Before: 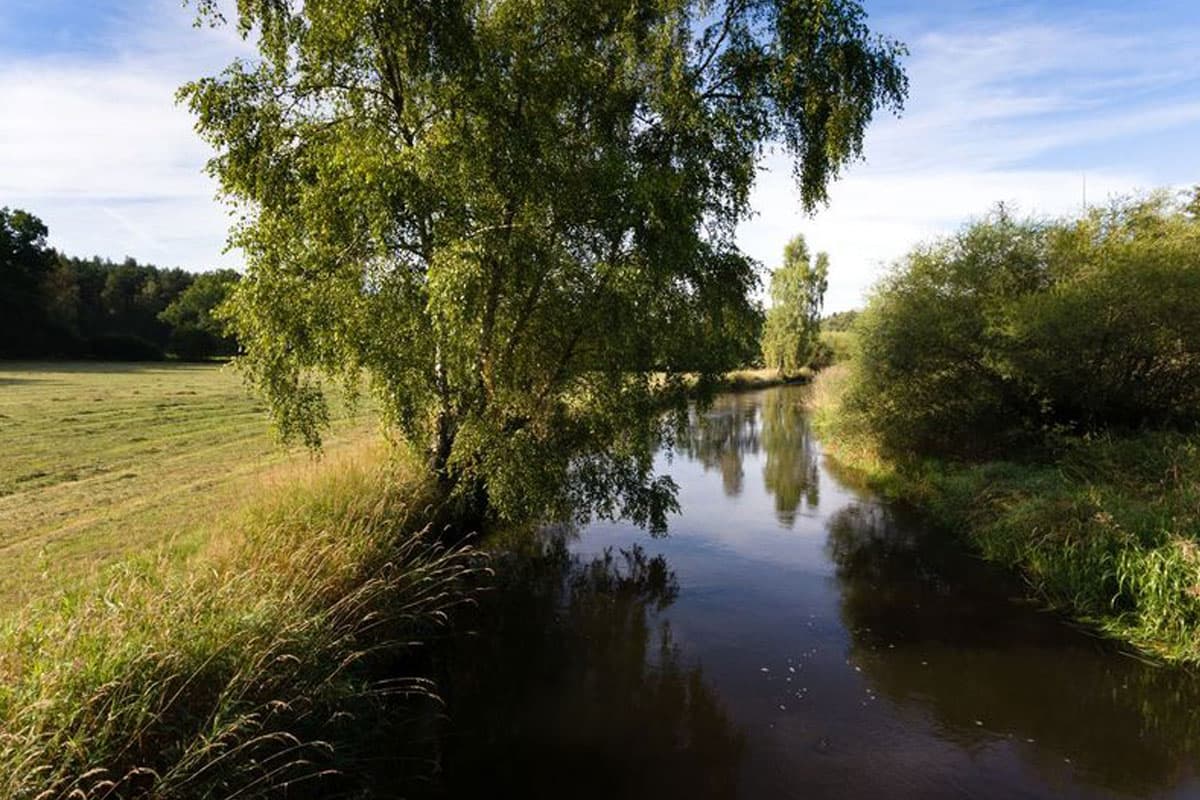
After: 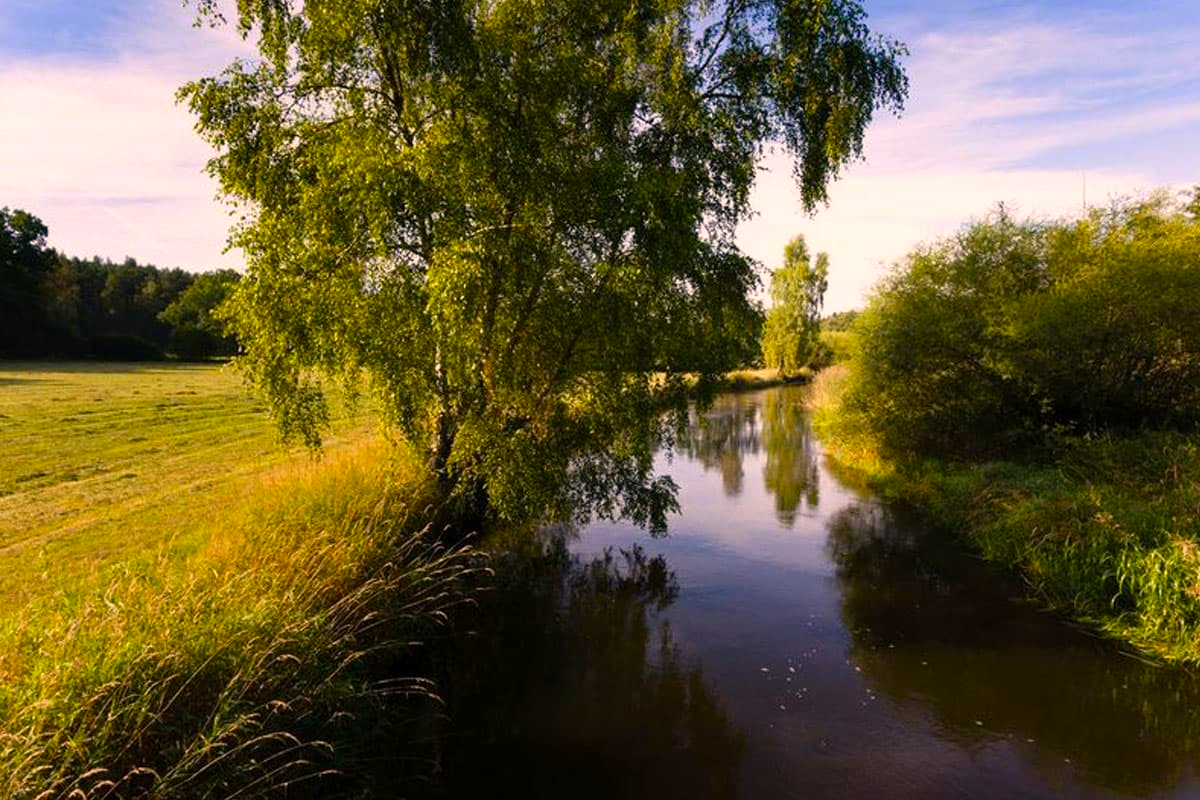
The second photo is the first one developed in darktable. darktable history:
white balance: emerald 1
color balance rgb: perceptual saturation grading › global saturation 34.05%, global vibrance 5.56%
color correction: highlights a* 11.96, highlights b* 11.58
